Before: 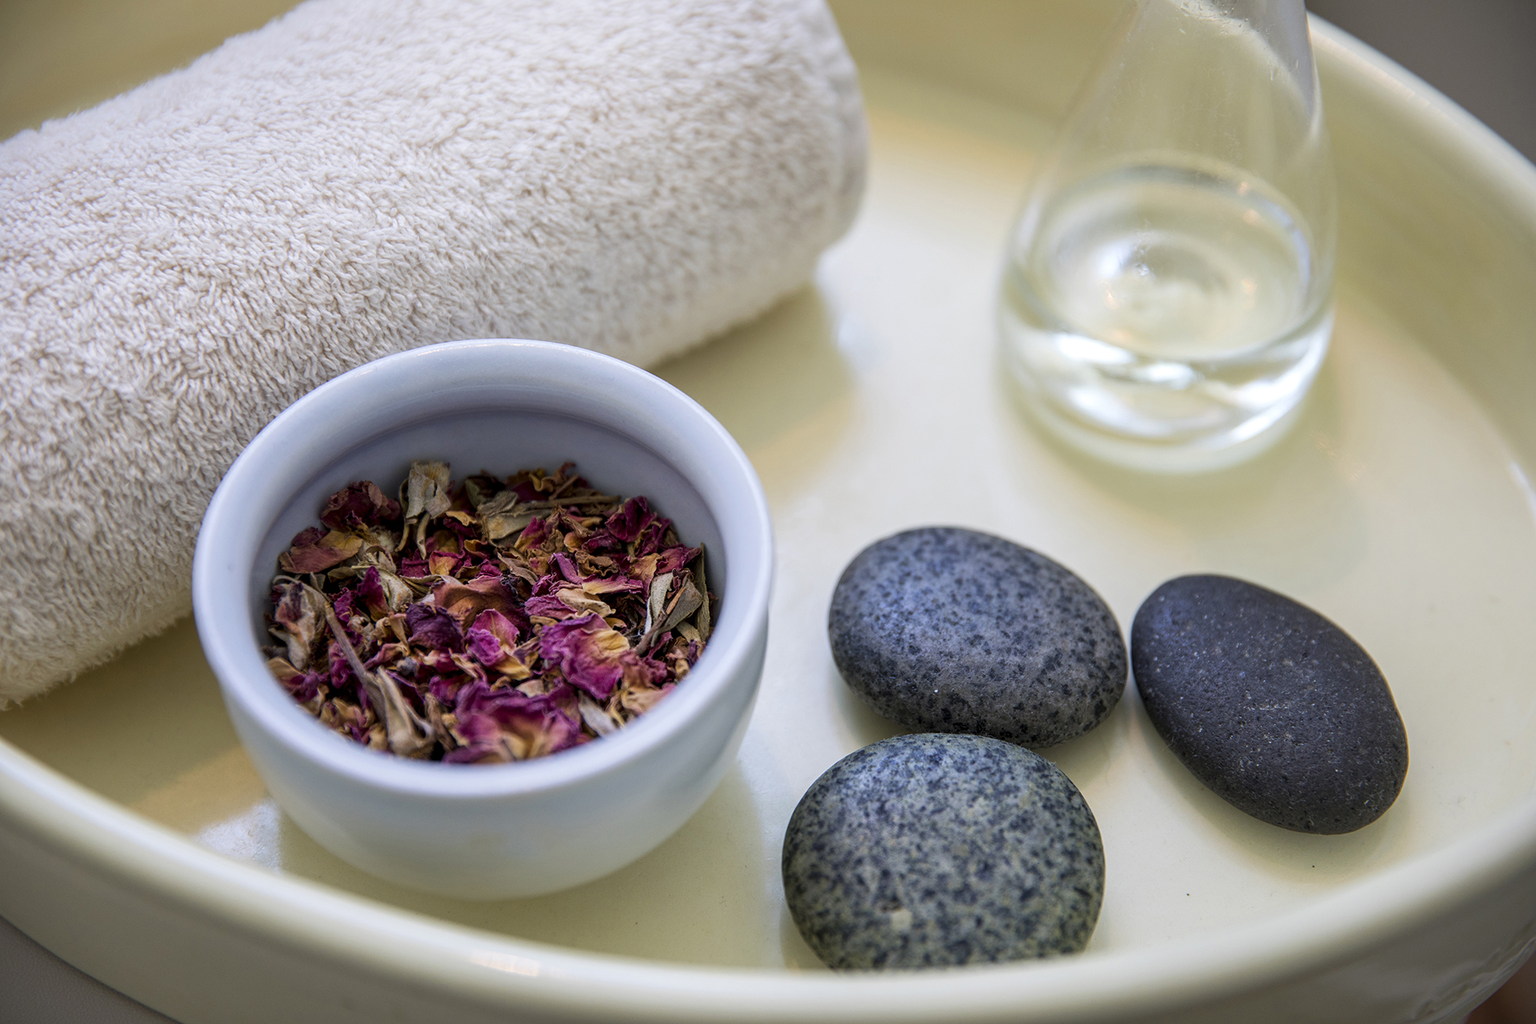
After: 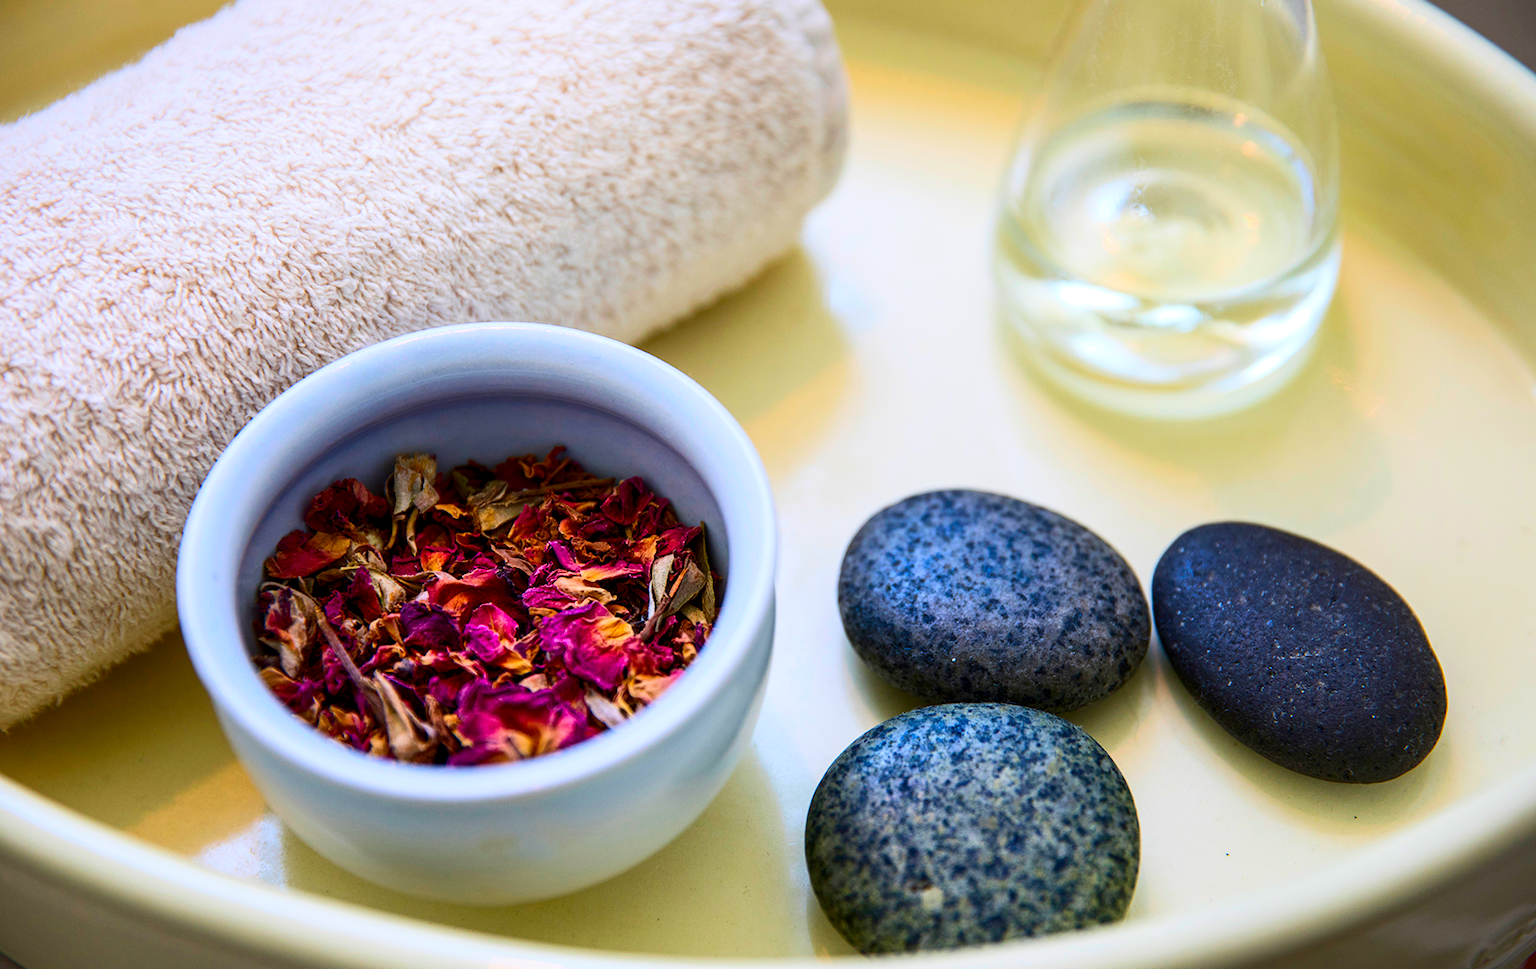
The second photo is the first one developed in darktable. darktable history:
rotate and perspective: rotation -3.52°, crop left 0.036, crop right 0.964, crop top 0.081, crop bottom 0.919
contrast brightness saturation: contrast 0.26, brightness 0.02, saturation 0.87
